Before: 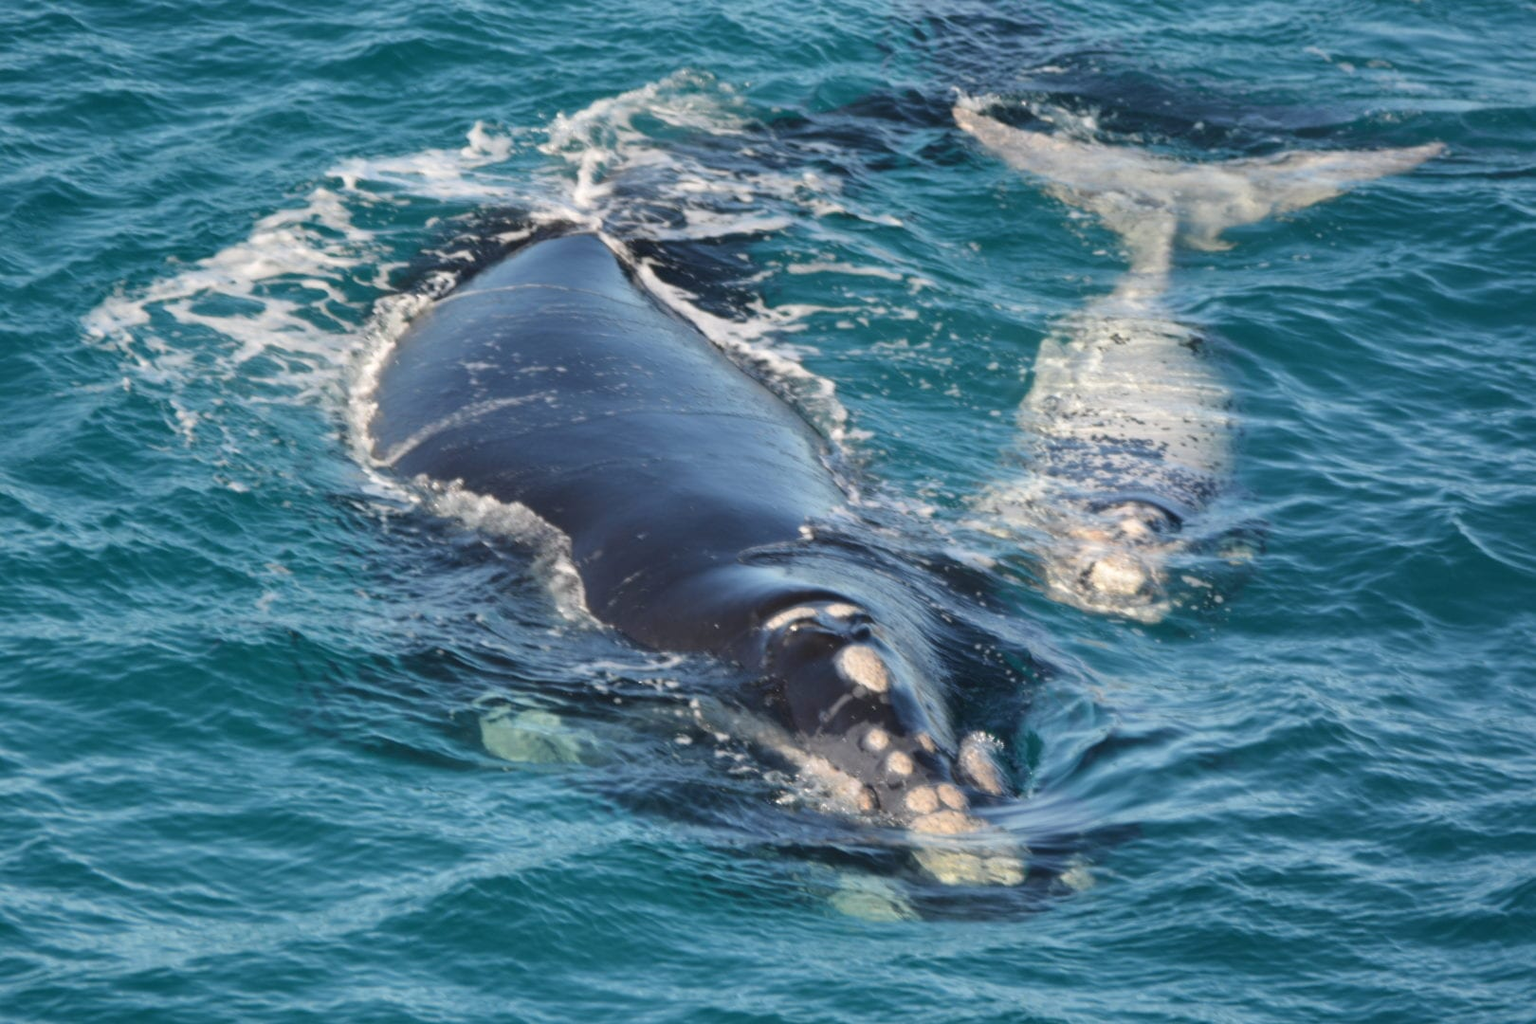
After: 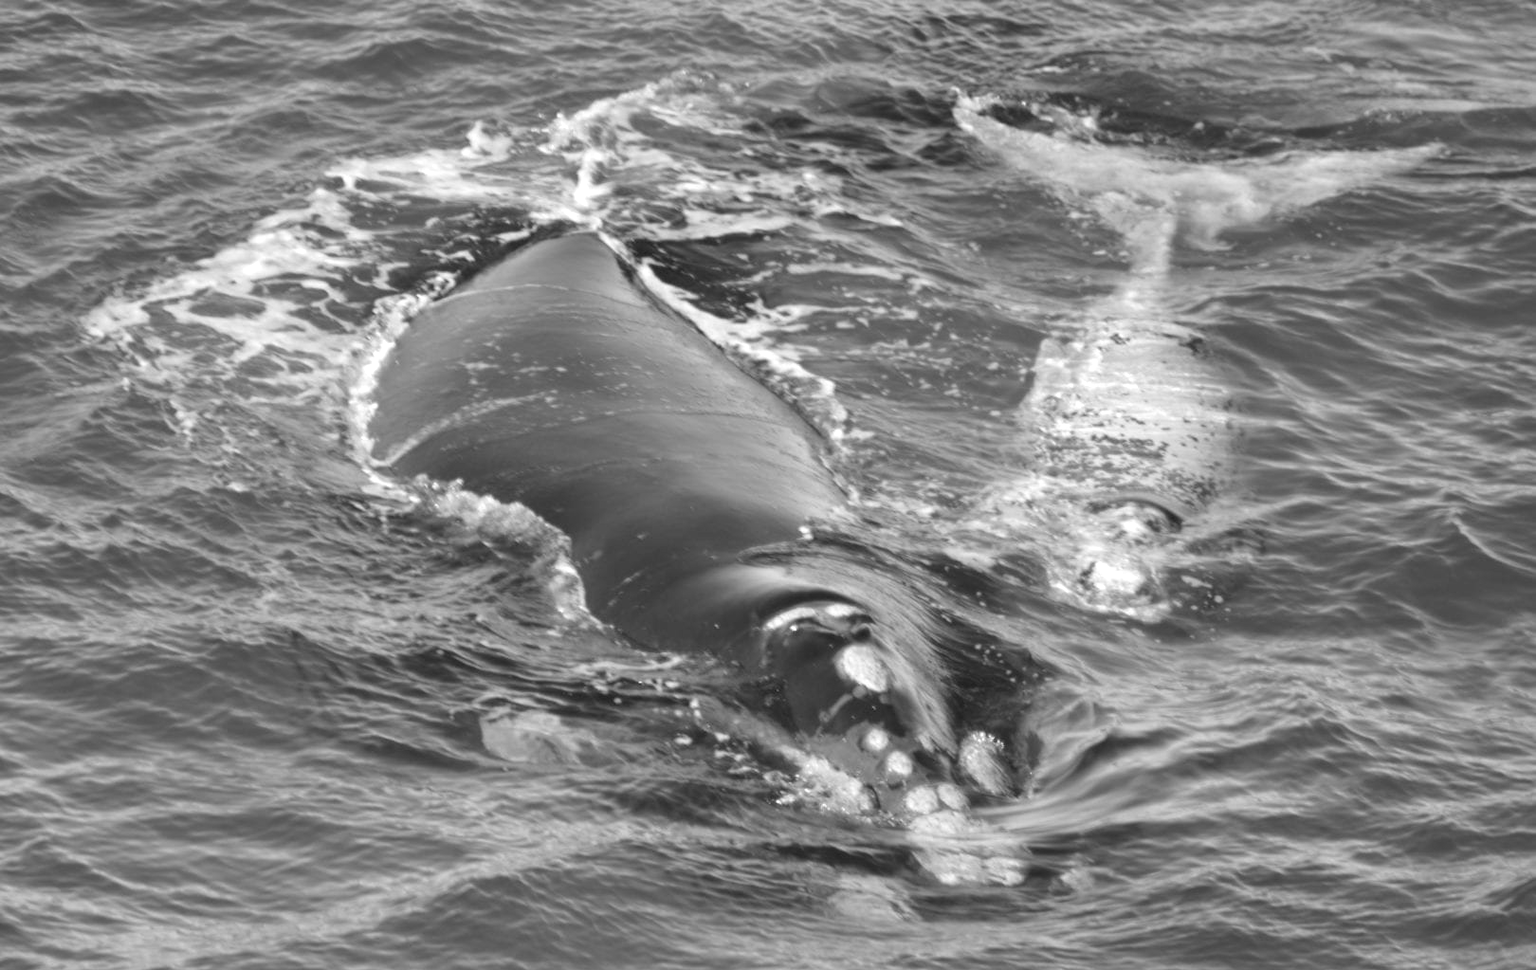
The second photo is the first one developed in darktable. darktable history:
exposure: black level correction 0.001, exposure 0.499 EV, compensate highlight preservation false
crop and rotate: top 0.001%, bottom 5.092%
color calibration: output gray [0.267, 0.423, 0.261, 0], illuminant same as pipeline (D50), adaptation XYZ, x 0.346, y 0.358, temperature 5004.79 K
